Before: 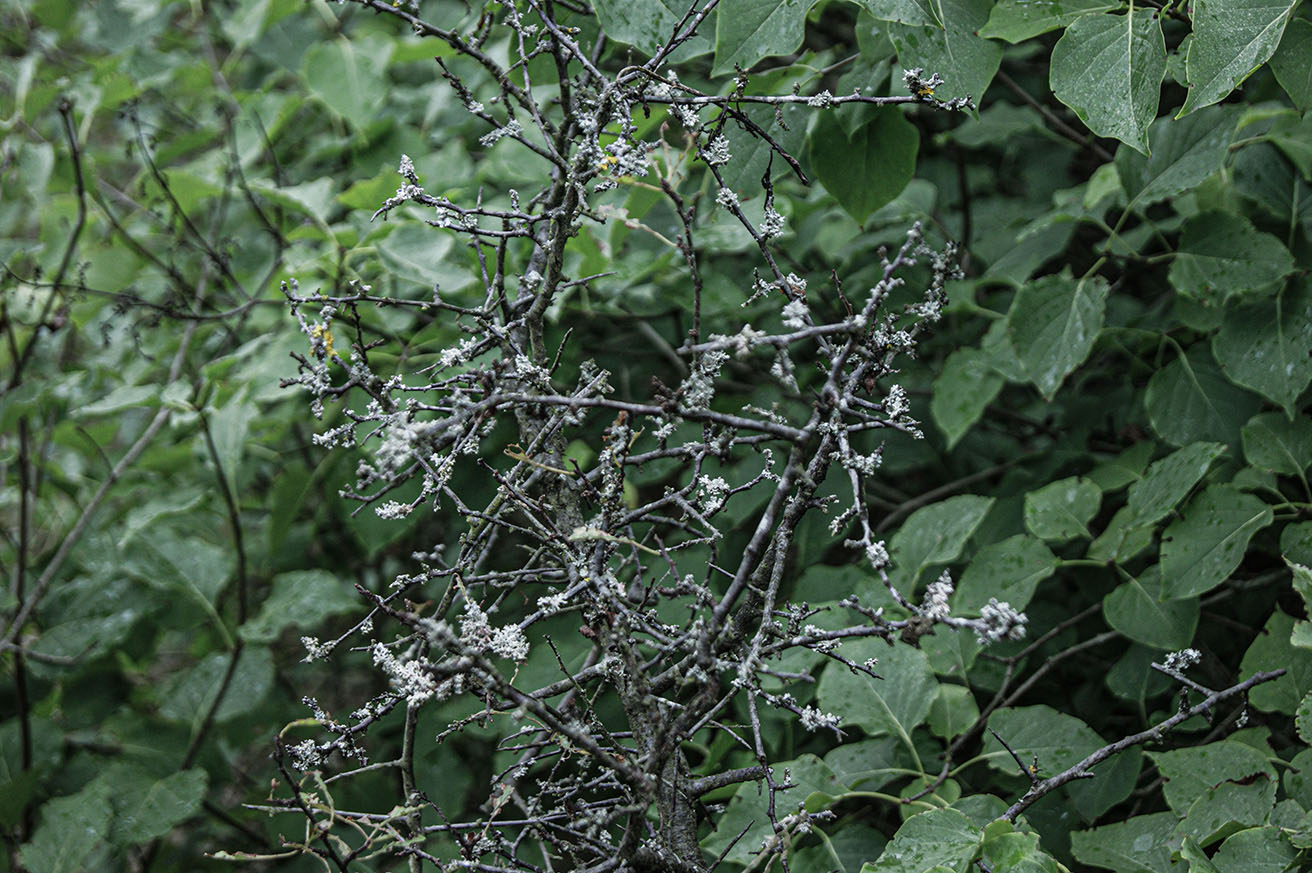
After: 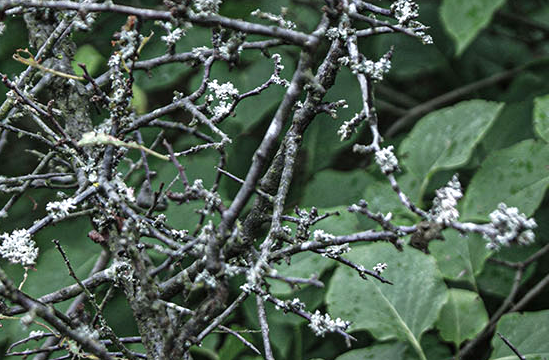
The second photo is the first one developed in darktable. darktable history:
crop: left 37.466%, top 45.277%, right 20.623%, bottom 13.414%
exposure: black level correction 0, exposure 0.499 EV, compensate highlight preservation false
